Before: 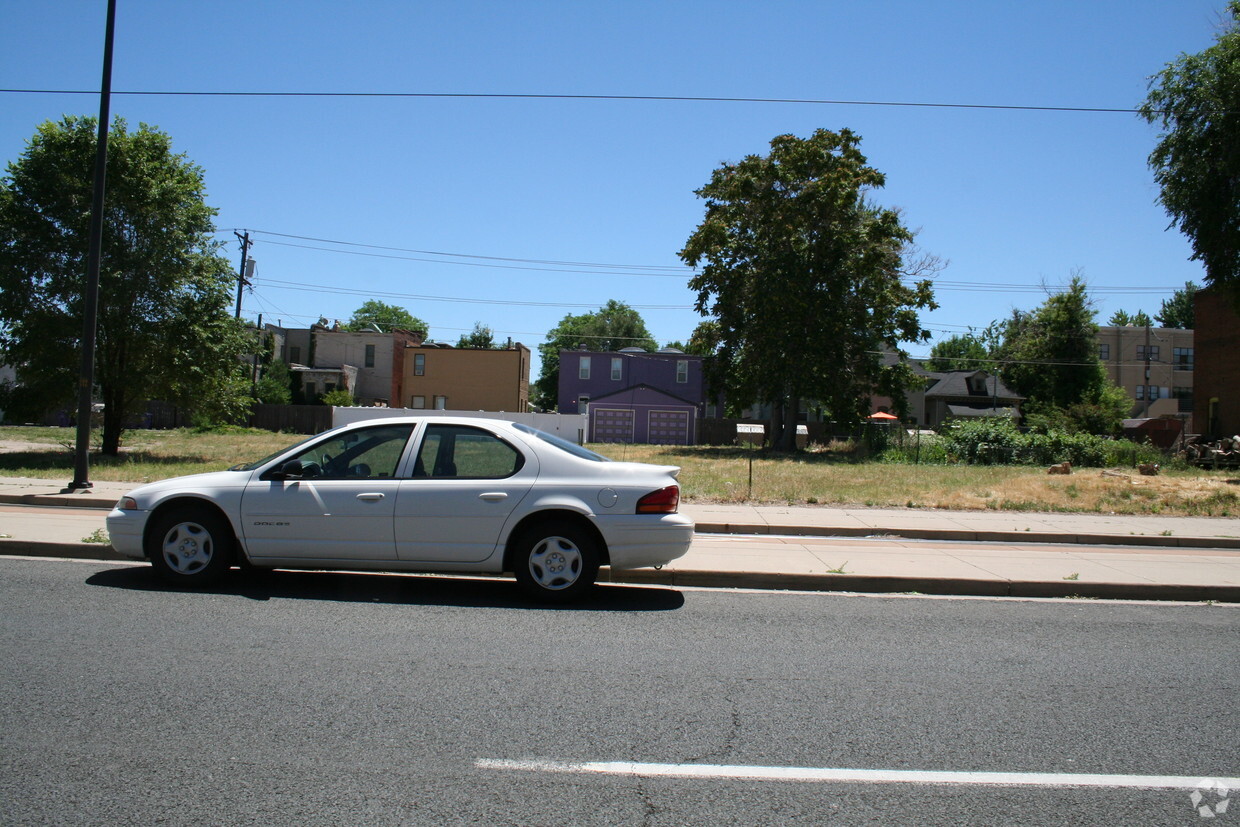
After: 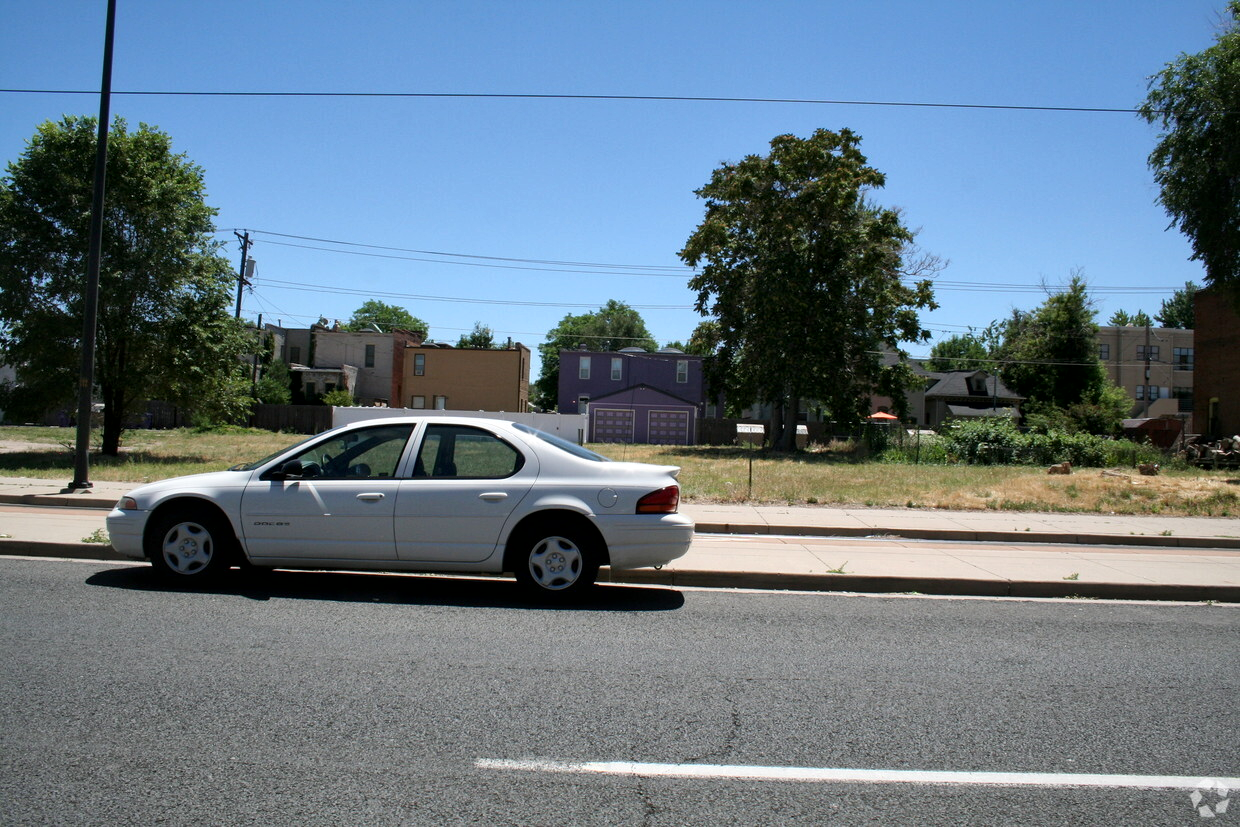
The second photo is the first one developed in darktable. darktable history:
local contrast: mode bilateral grid, contrast 20, coarseness 50, detail 143%, midtone range 0.2
